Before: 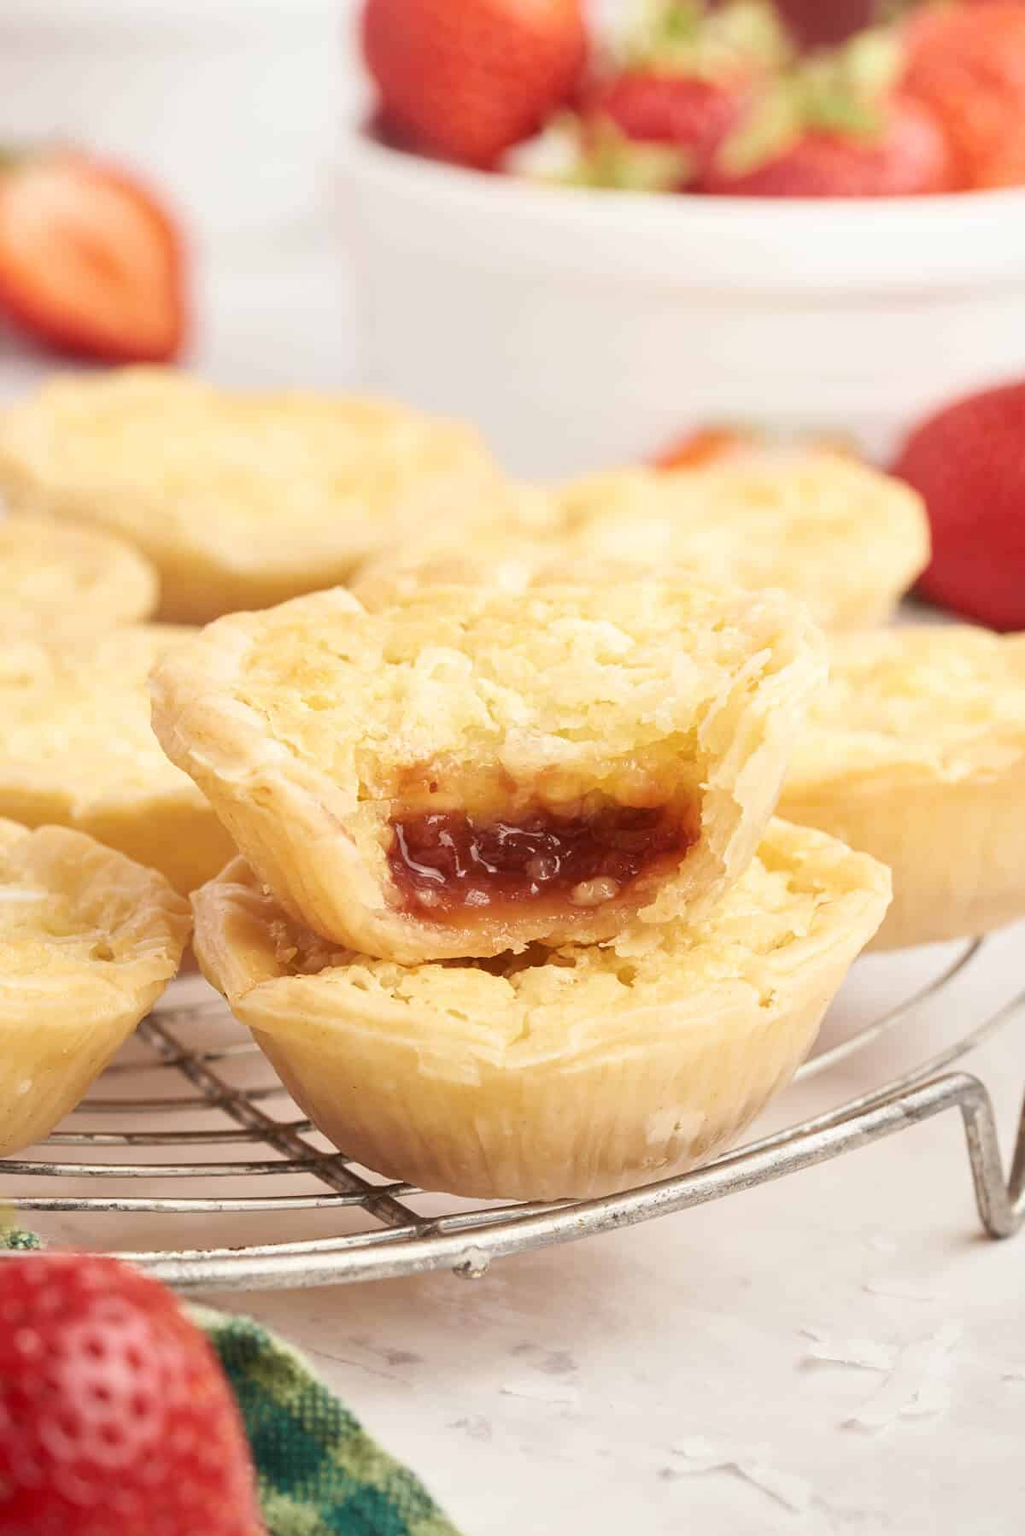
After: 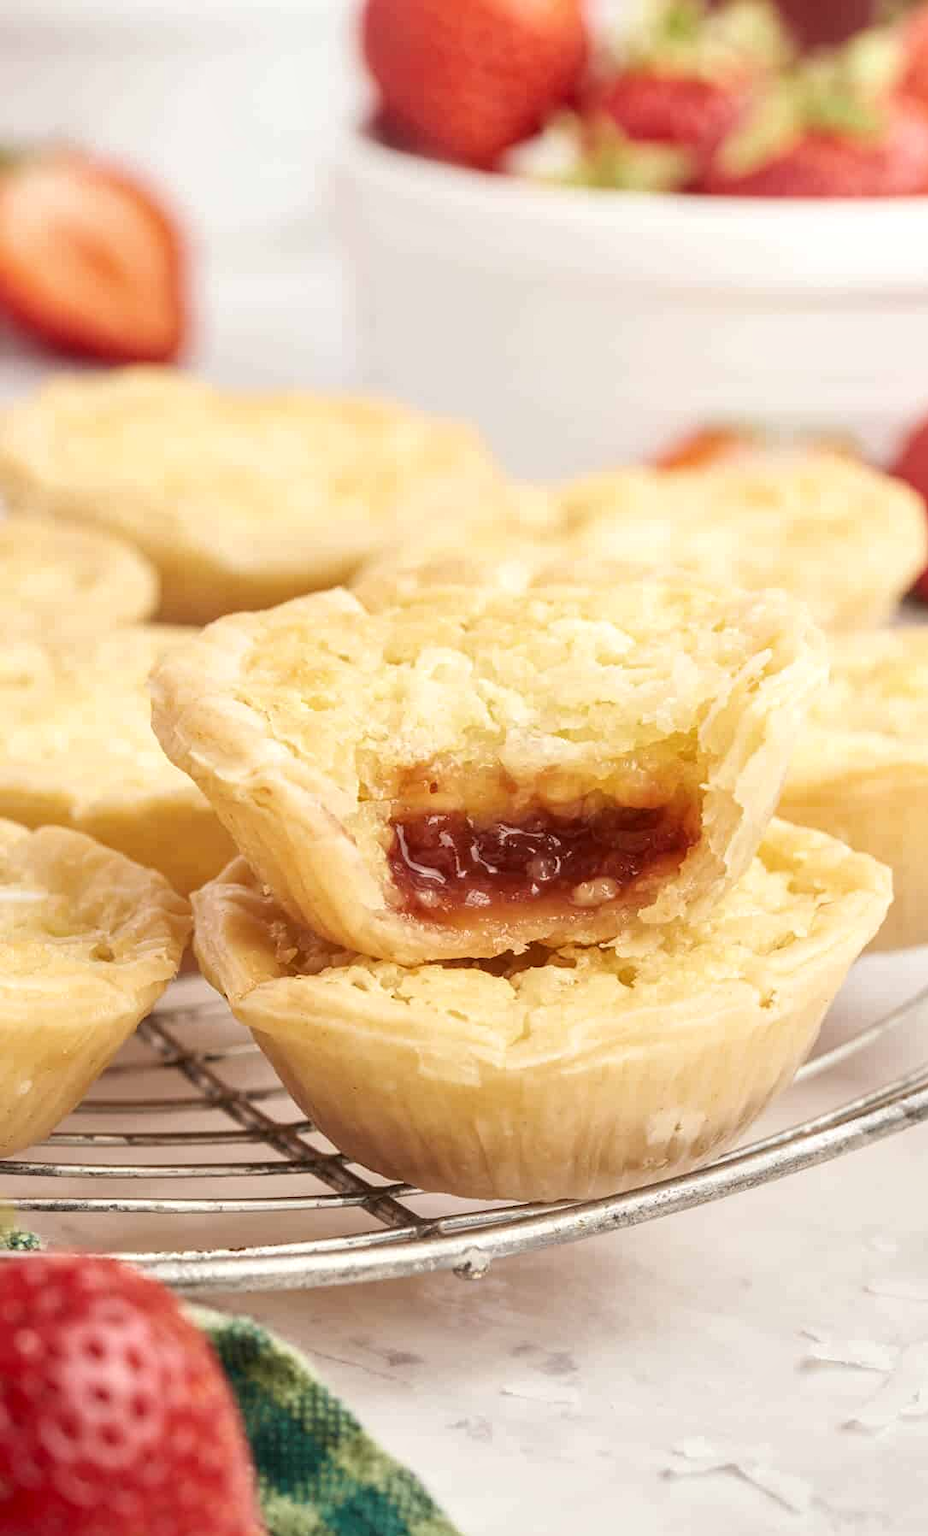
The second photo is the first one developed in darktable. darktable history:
local contrast: on, module defaults
crop: right 9.499%, bottom 0.044%
